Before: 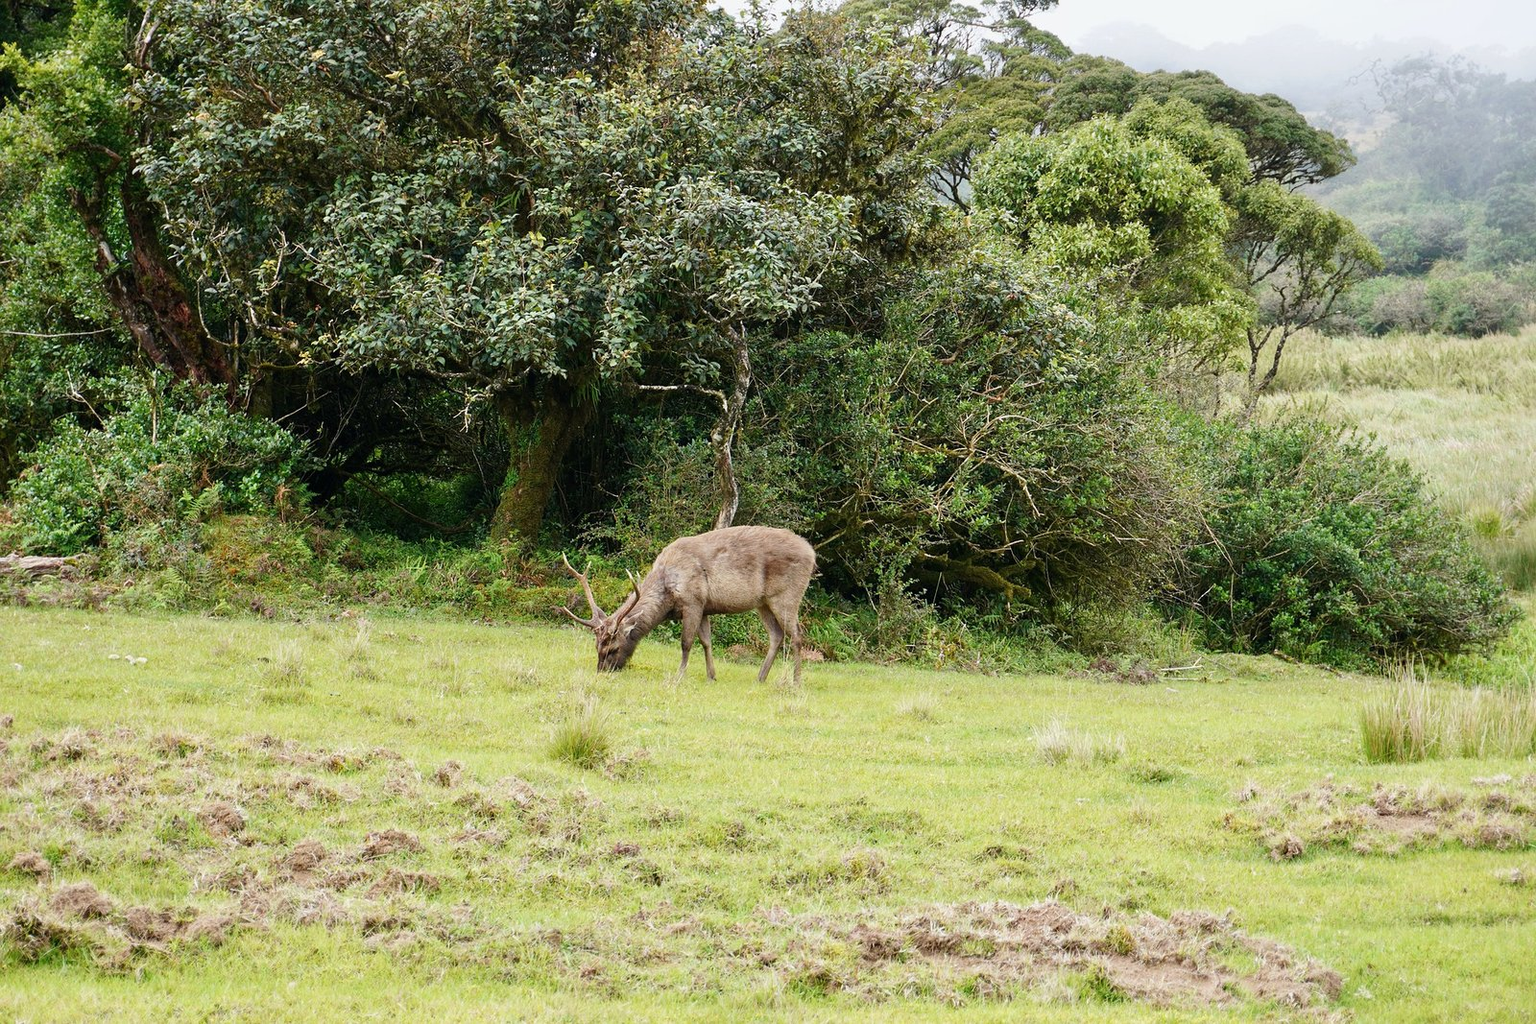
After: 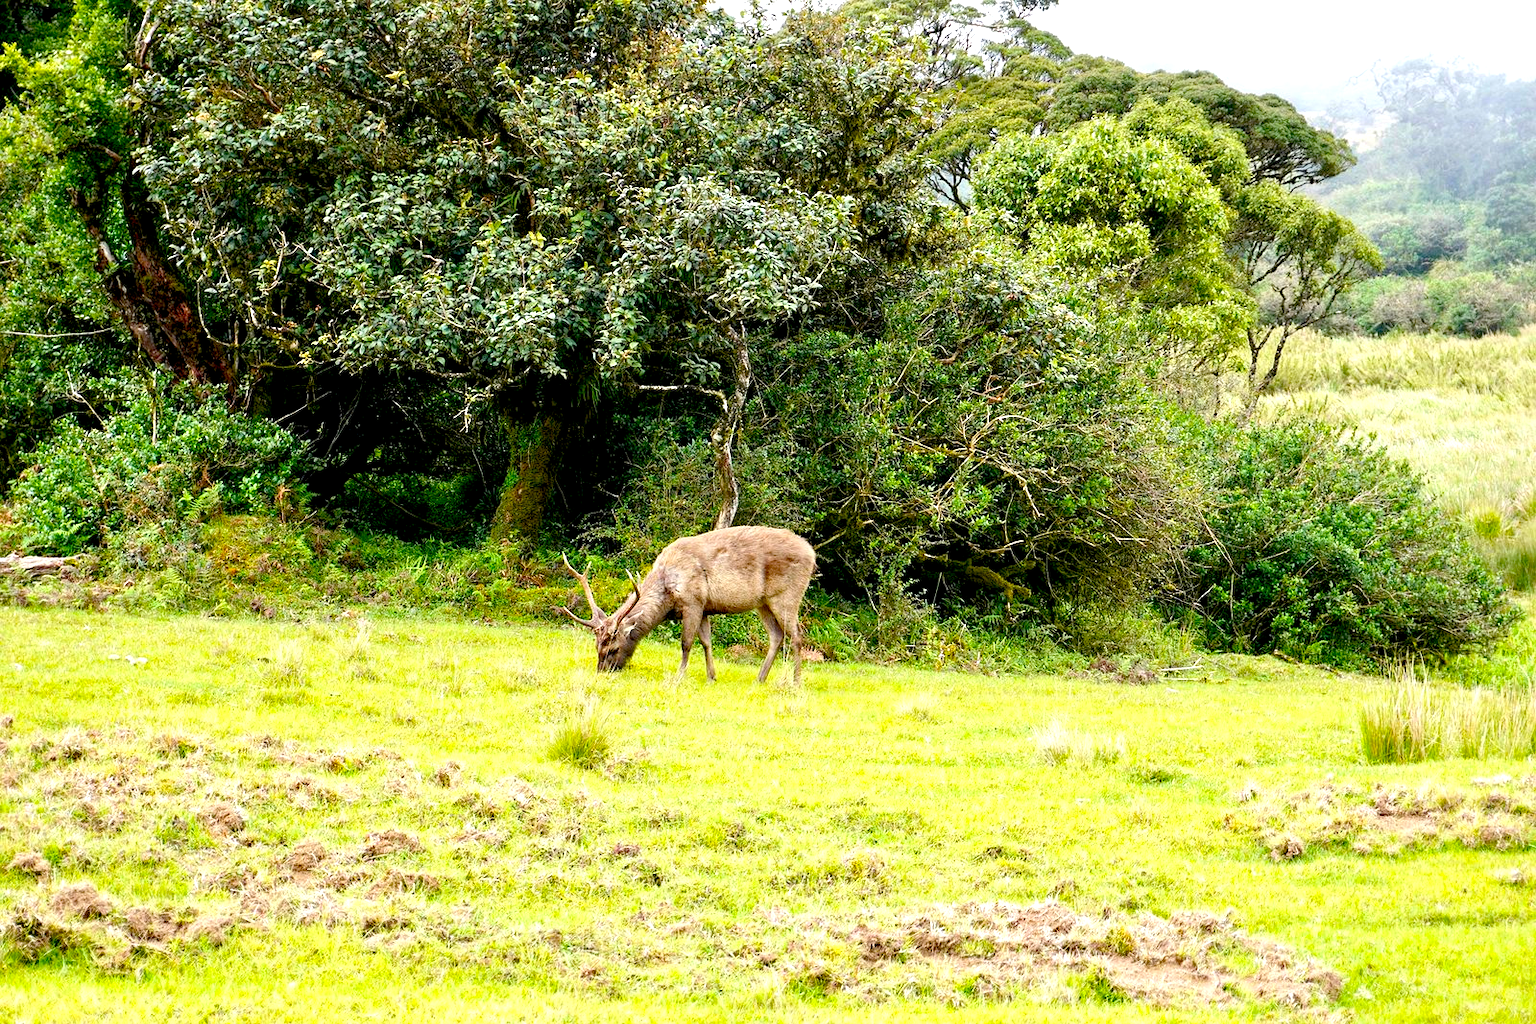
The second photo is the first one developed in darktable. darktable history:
exposure: black level correction 0.012, exposure 0.7 EV, compensate exposure bias true, compensate highlight preservation false
haze removal: compatibility mode true, adaptive false
color balance: output saturation 120%
